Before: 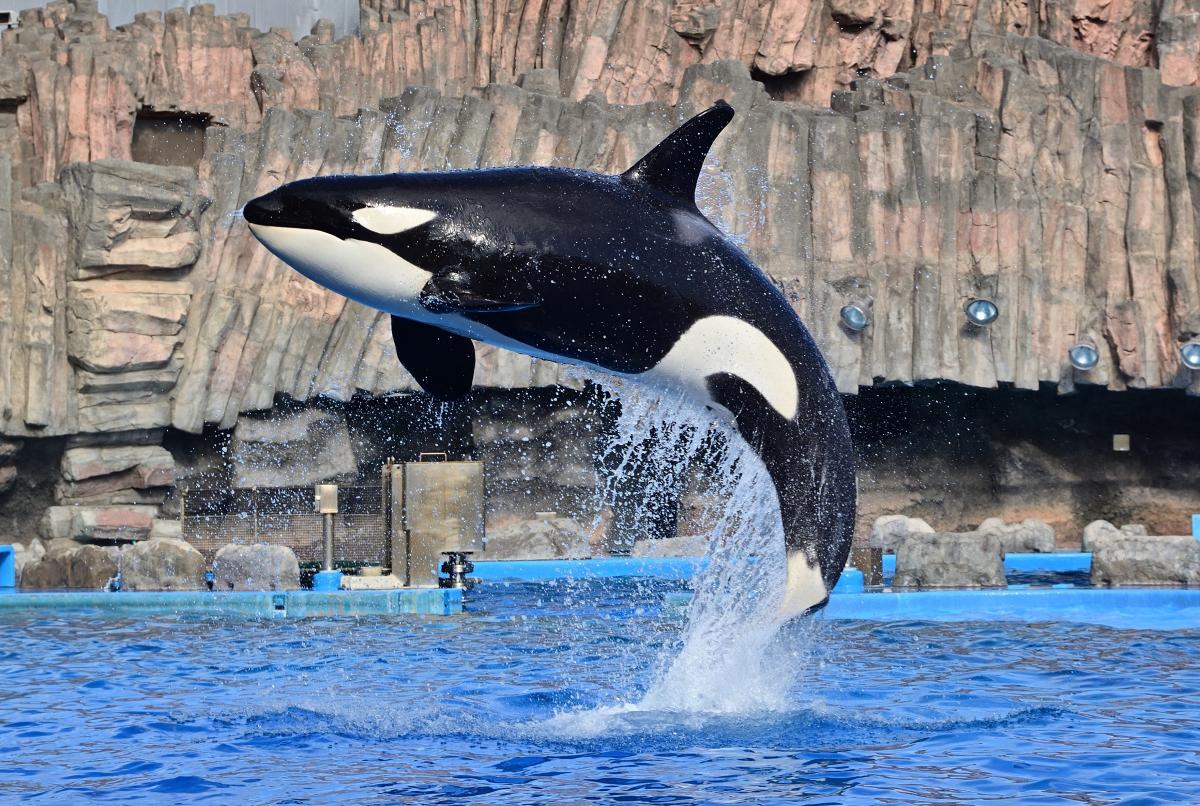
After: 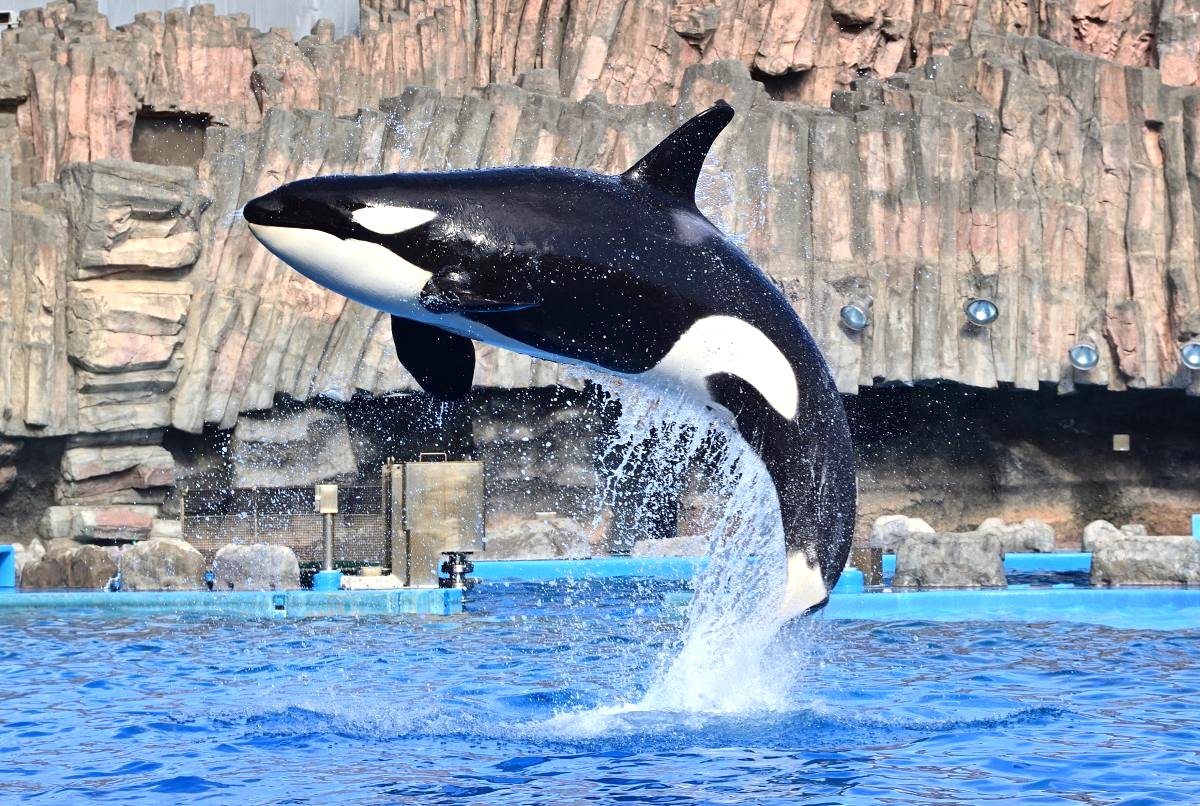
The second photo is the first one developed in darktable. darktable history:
exposure: exposure 0.505 EV, compensate highlight preservation false
